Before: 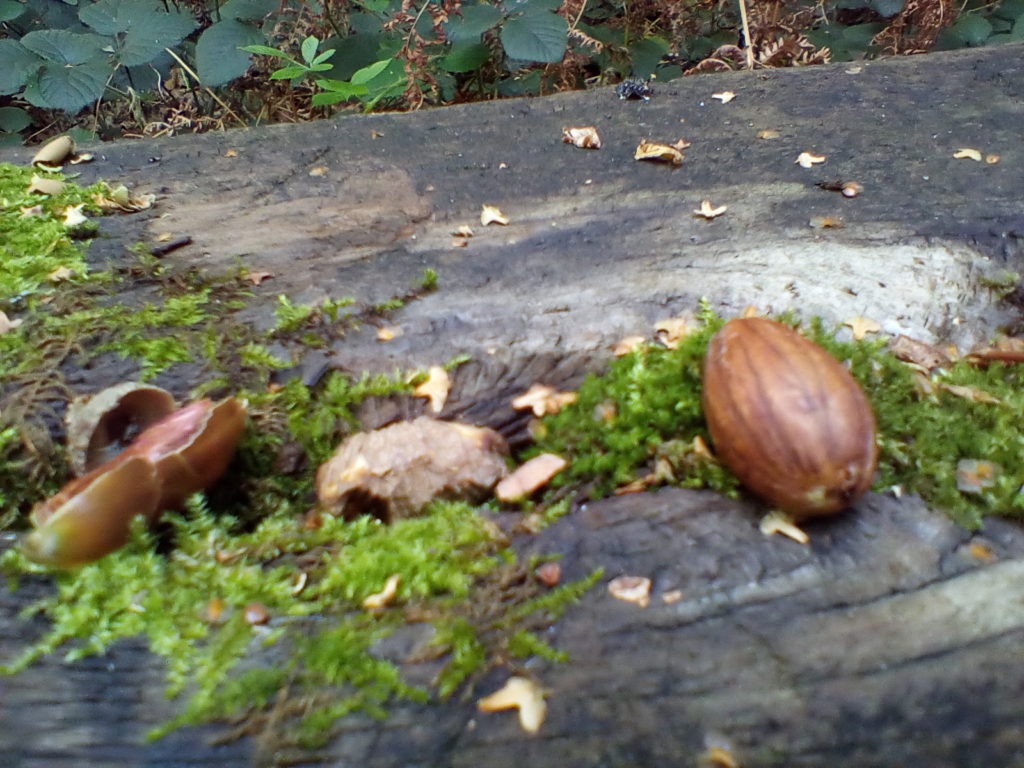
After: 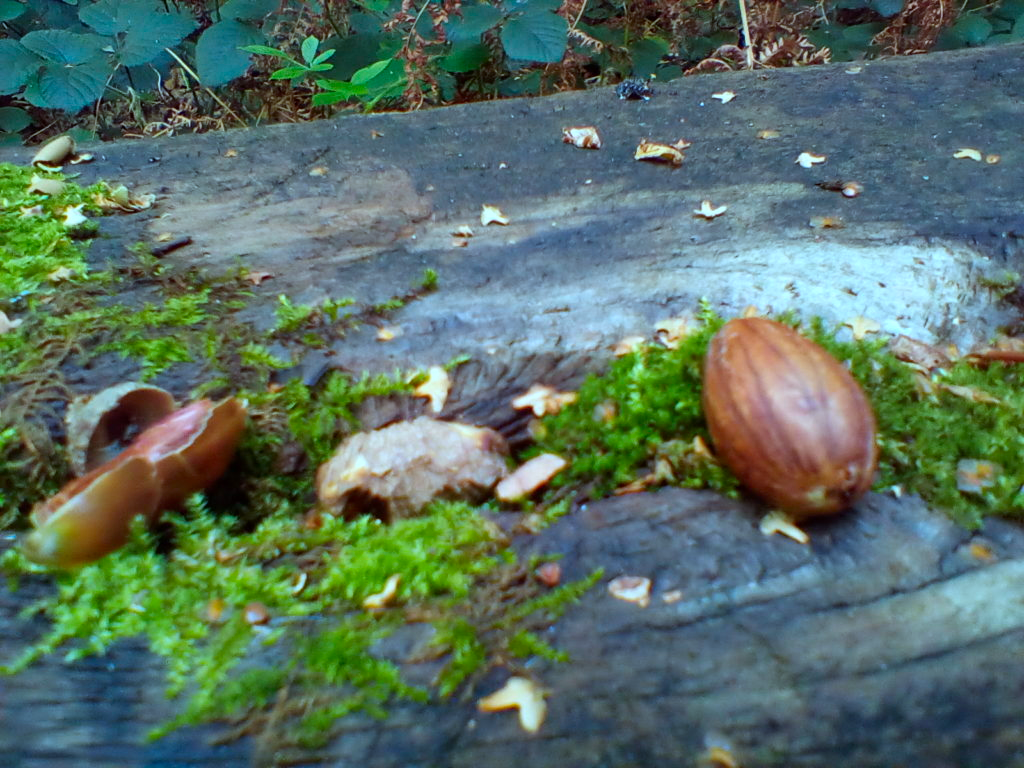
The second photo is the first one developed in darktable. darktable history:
tone equalizer: on, module defaults
color correction: highlights a* -10.69, highlights b* -19.19
white balance: red 0.978, blue 0.999
contrast brightness saturation: brightness -0.02, saturation 0.35
